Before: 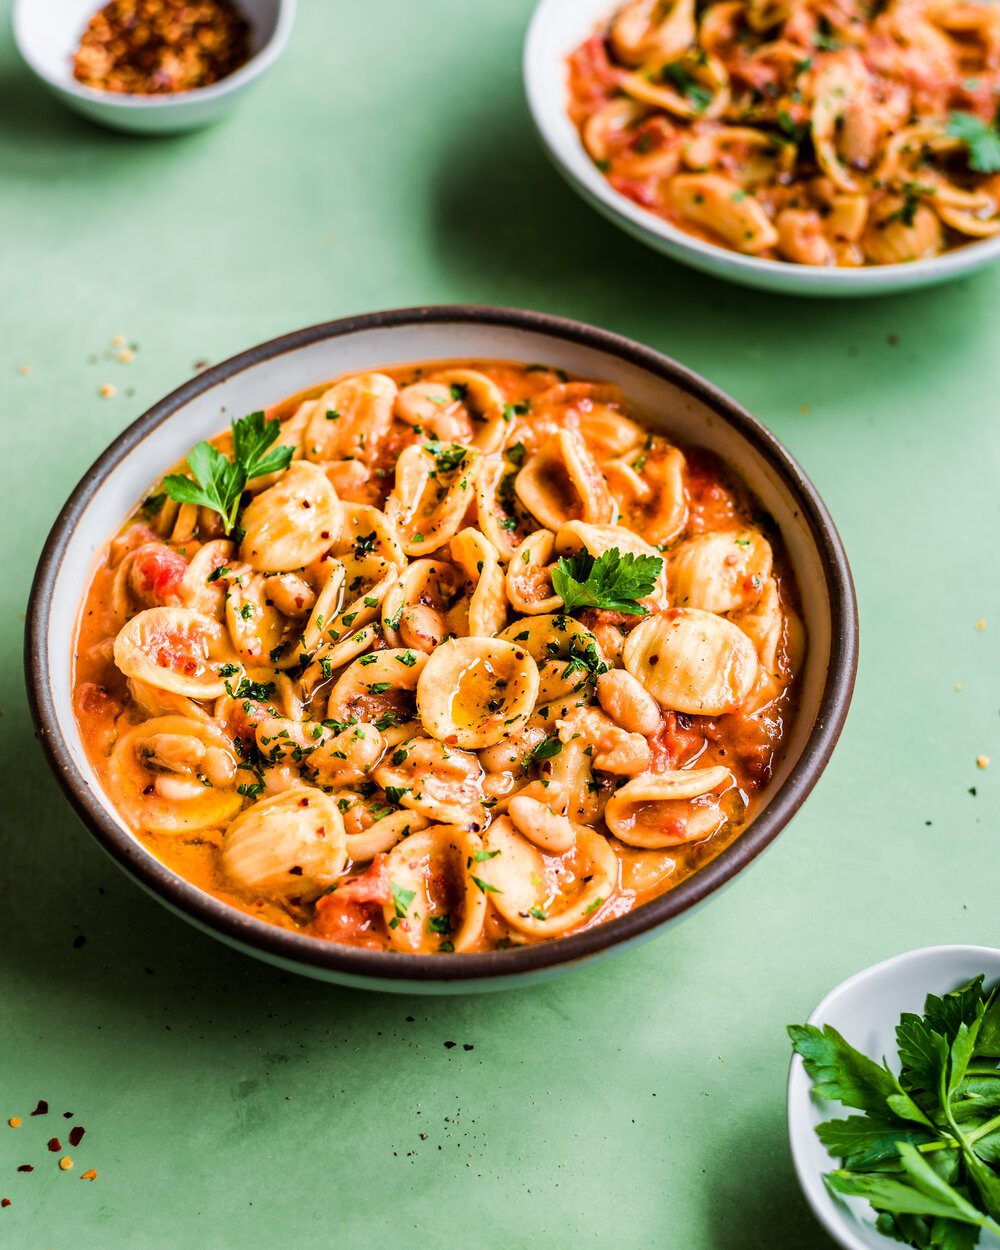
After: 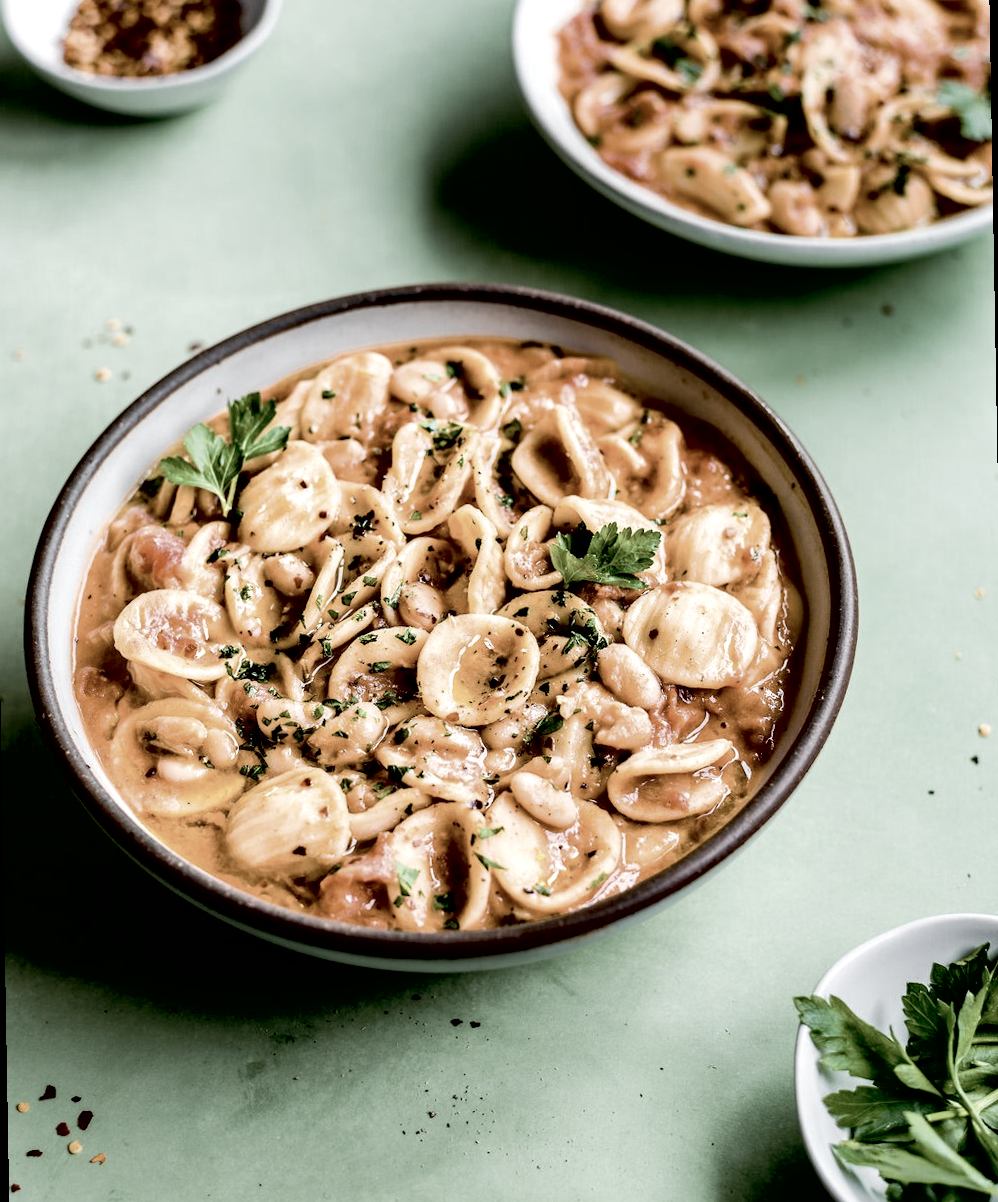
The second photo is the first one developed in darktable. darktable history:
crop: bottom 0.071%
rotate and perspective: rotation -1°, crop left 0.011, crop right 0.989, crop top 0.025, crop bottom 0.975
contrast brightness saturation: contrast 0.06, brightness -0.01, saturation -0.23
color correction: saturation 0.5
exposure: black level correction 0.025, exposure 0.182 EV, compensate highlight preservation false
